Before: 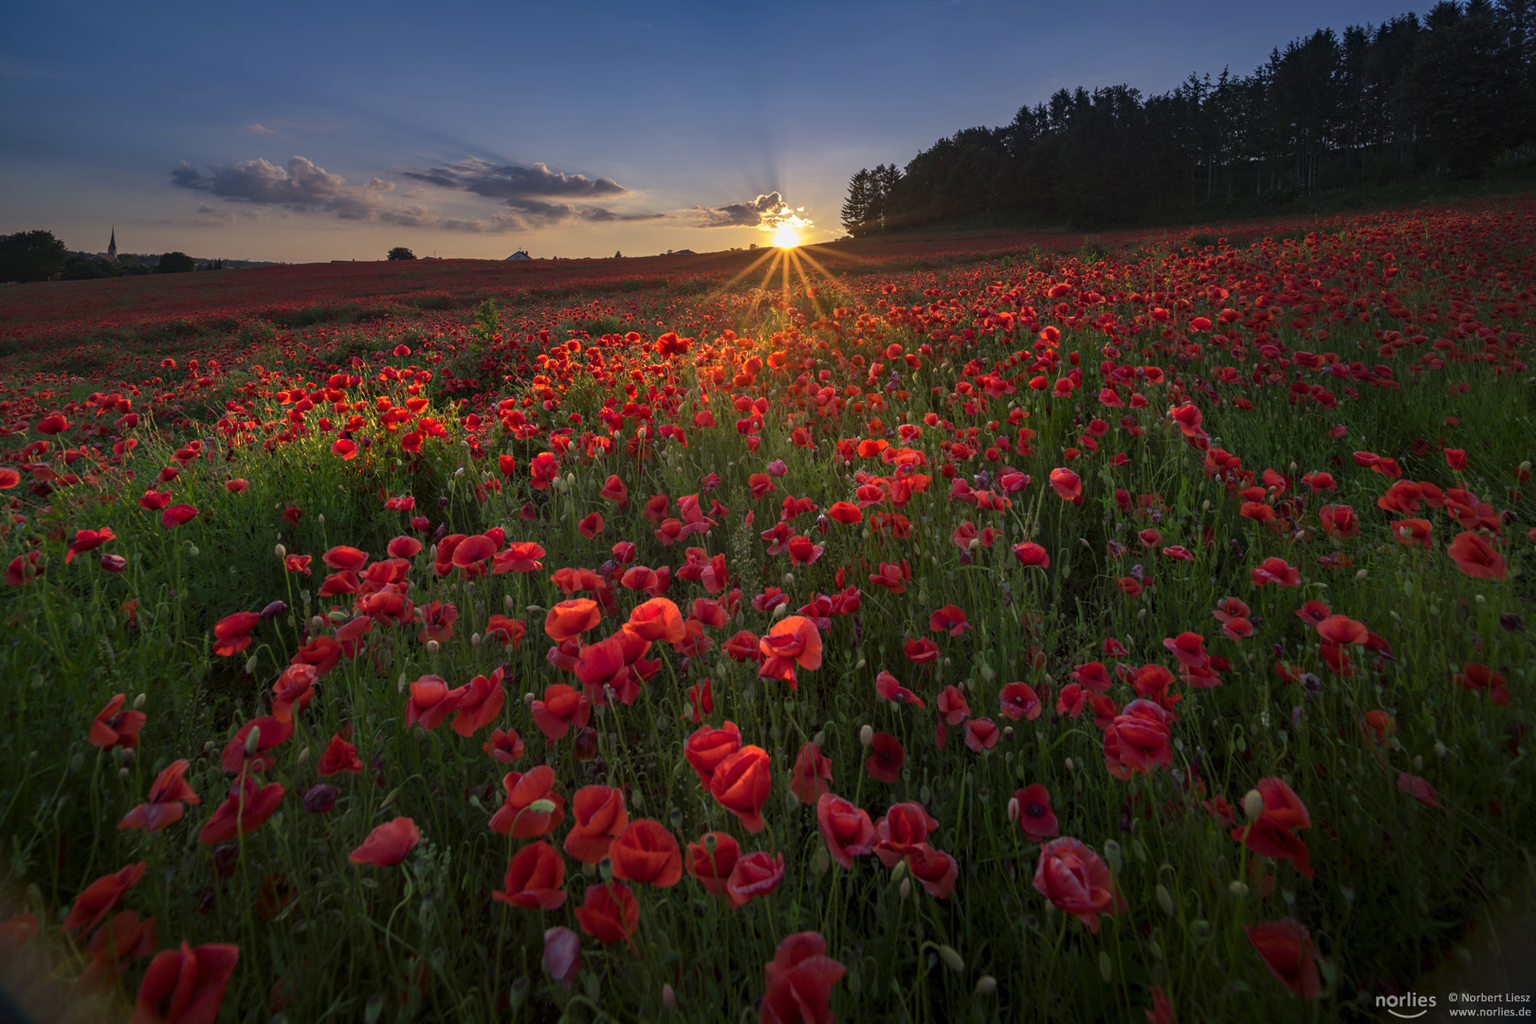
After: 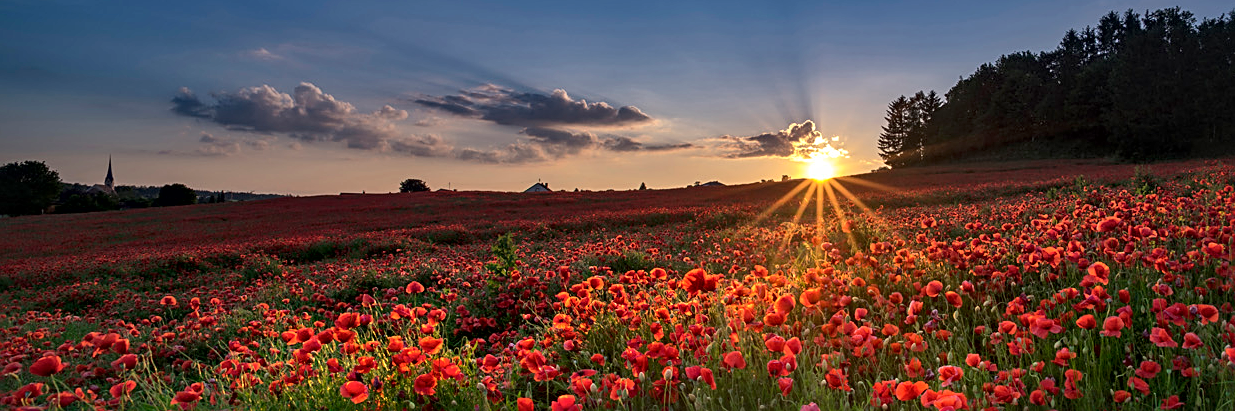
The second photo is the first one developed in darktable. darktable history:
local contrast: mode bilateral grid, contrast 20, coarseness 50, detail 159%, midtone range 0.2
crop: left 0.579%, top 7.627%, right 23.167%, bottom 54.275%
sharpen: on, module defaults
